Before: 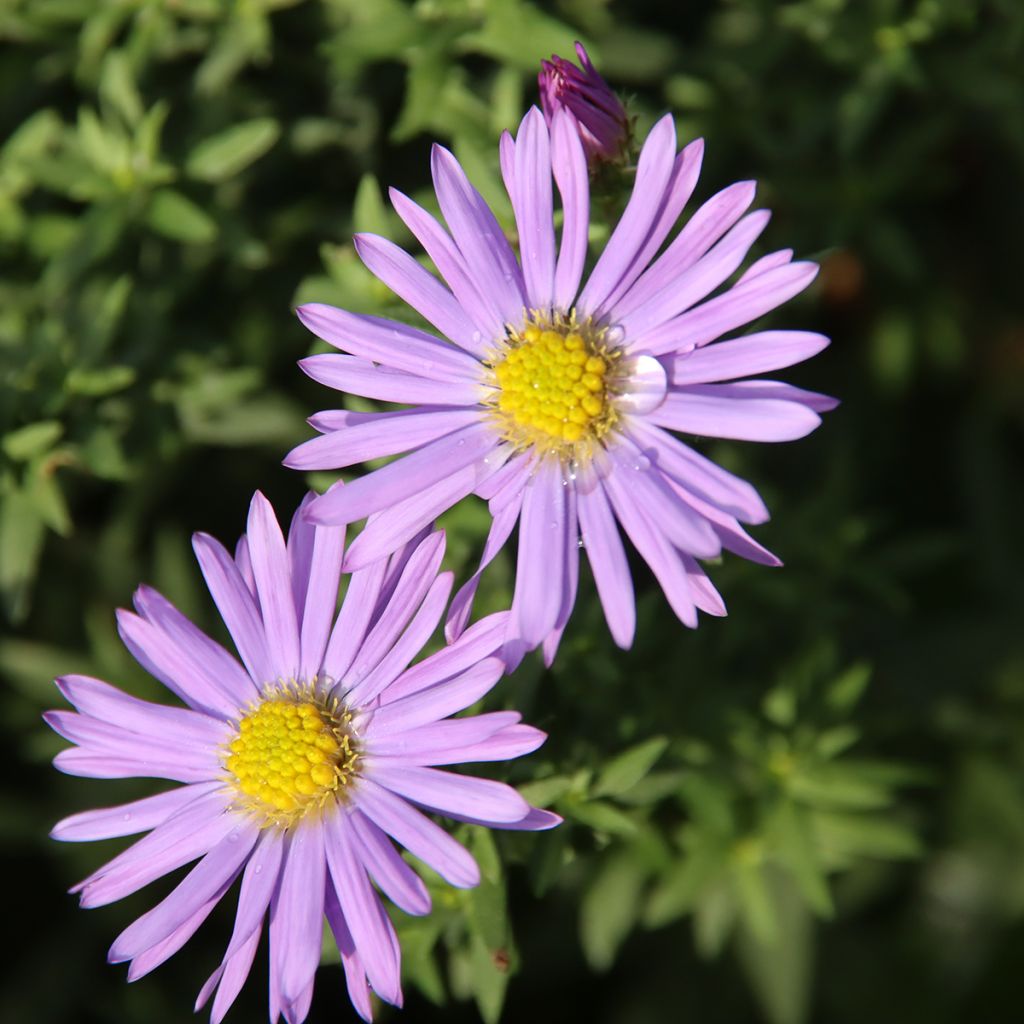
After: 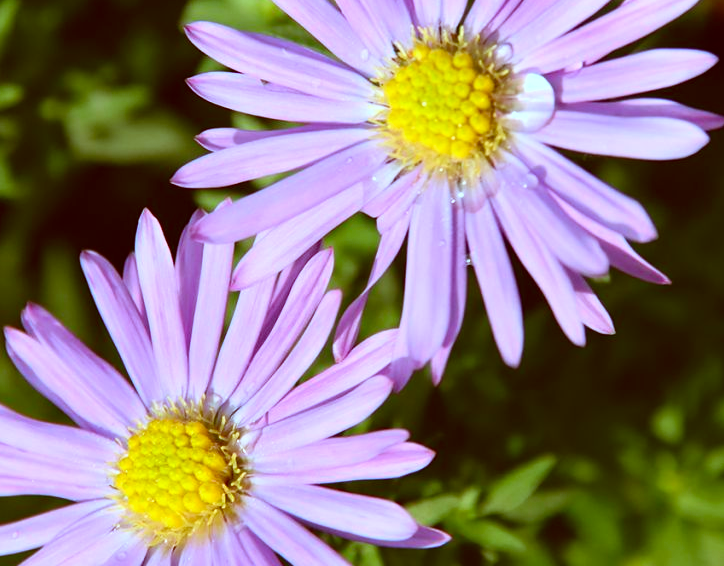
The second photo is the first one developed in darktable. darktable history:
crop: left 11.015%, top 27.548%, right 18.27%, bottom 17.108%
contrast brightness saturation: contrast 0.088, saturation 0.272
color correction: highlights a* -13.86, highlights b* -16.6, shadows a* 10.92, shadows b* 30.09
shadows and highlights: shadows -11.95, white point adjustment 4, highlights 26.94
